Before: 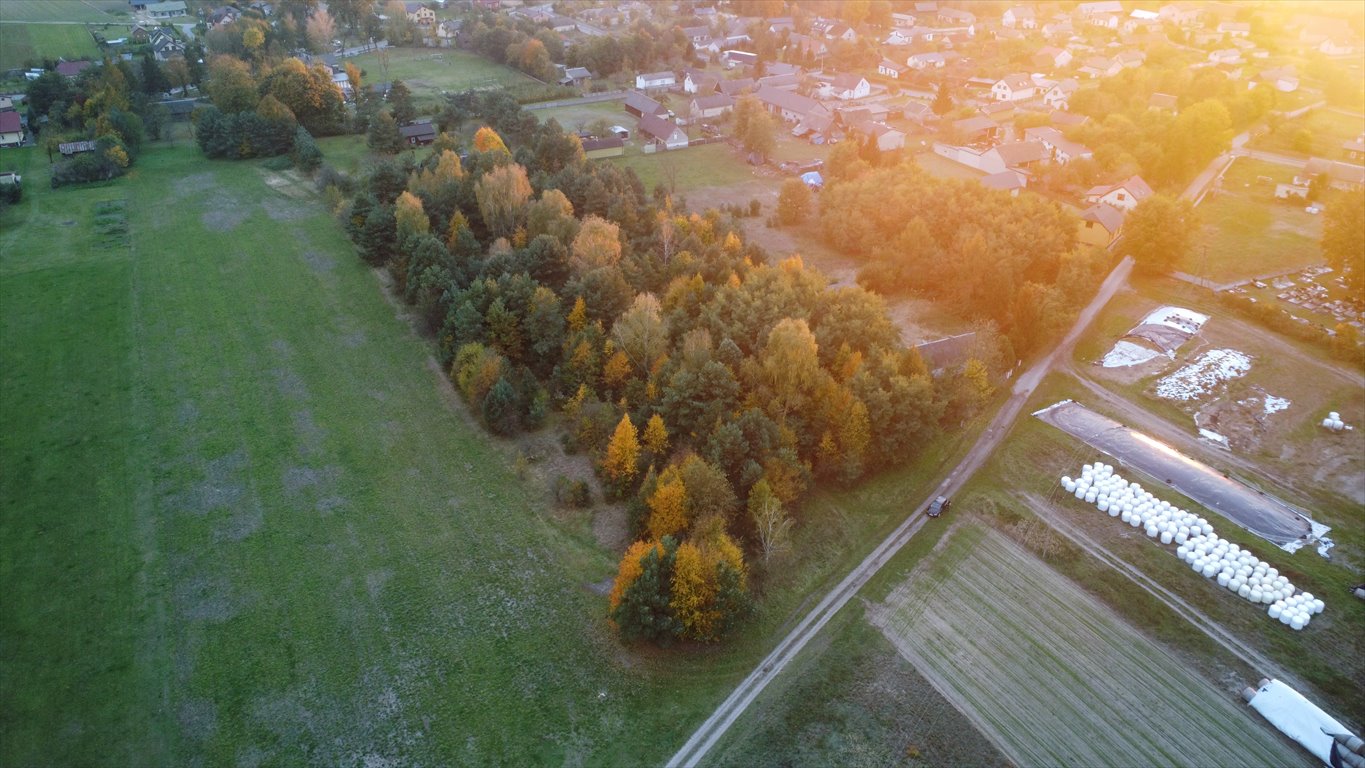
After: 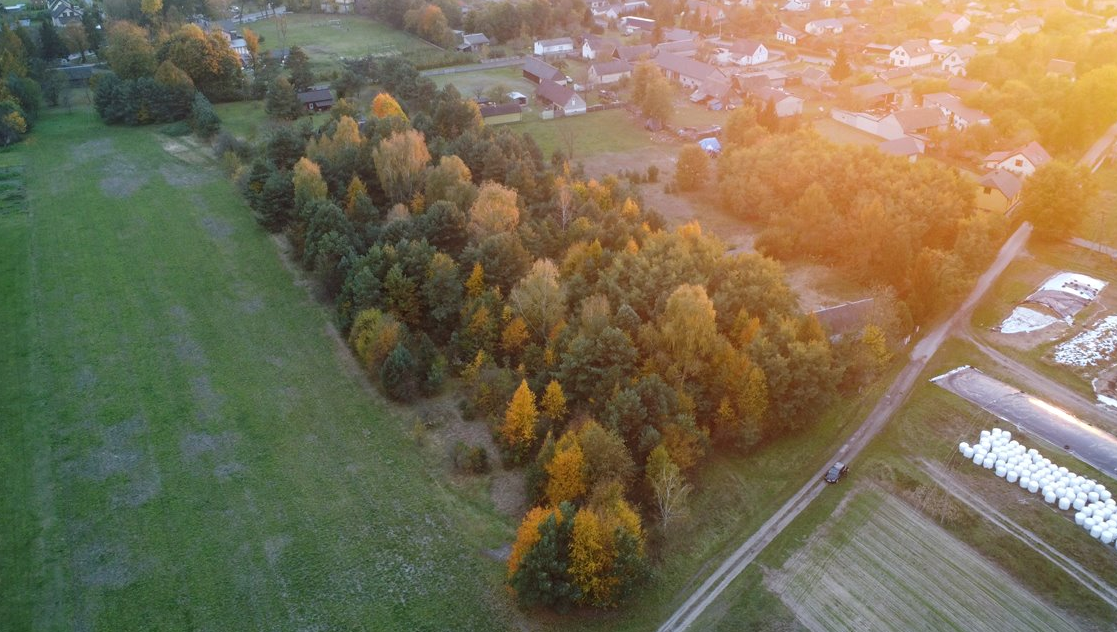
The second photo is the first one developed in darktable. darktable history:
crop and rotate: left 7.522%, top 4.509%, right 10.599%, bottom 13.123%
tone equalizer: on, module defaults
